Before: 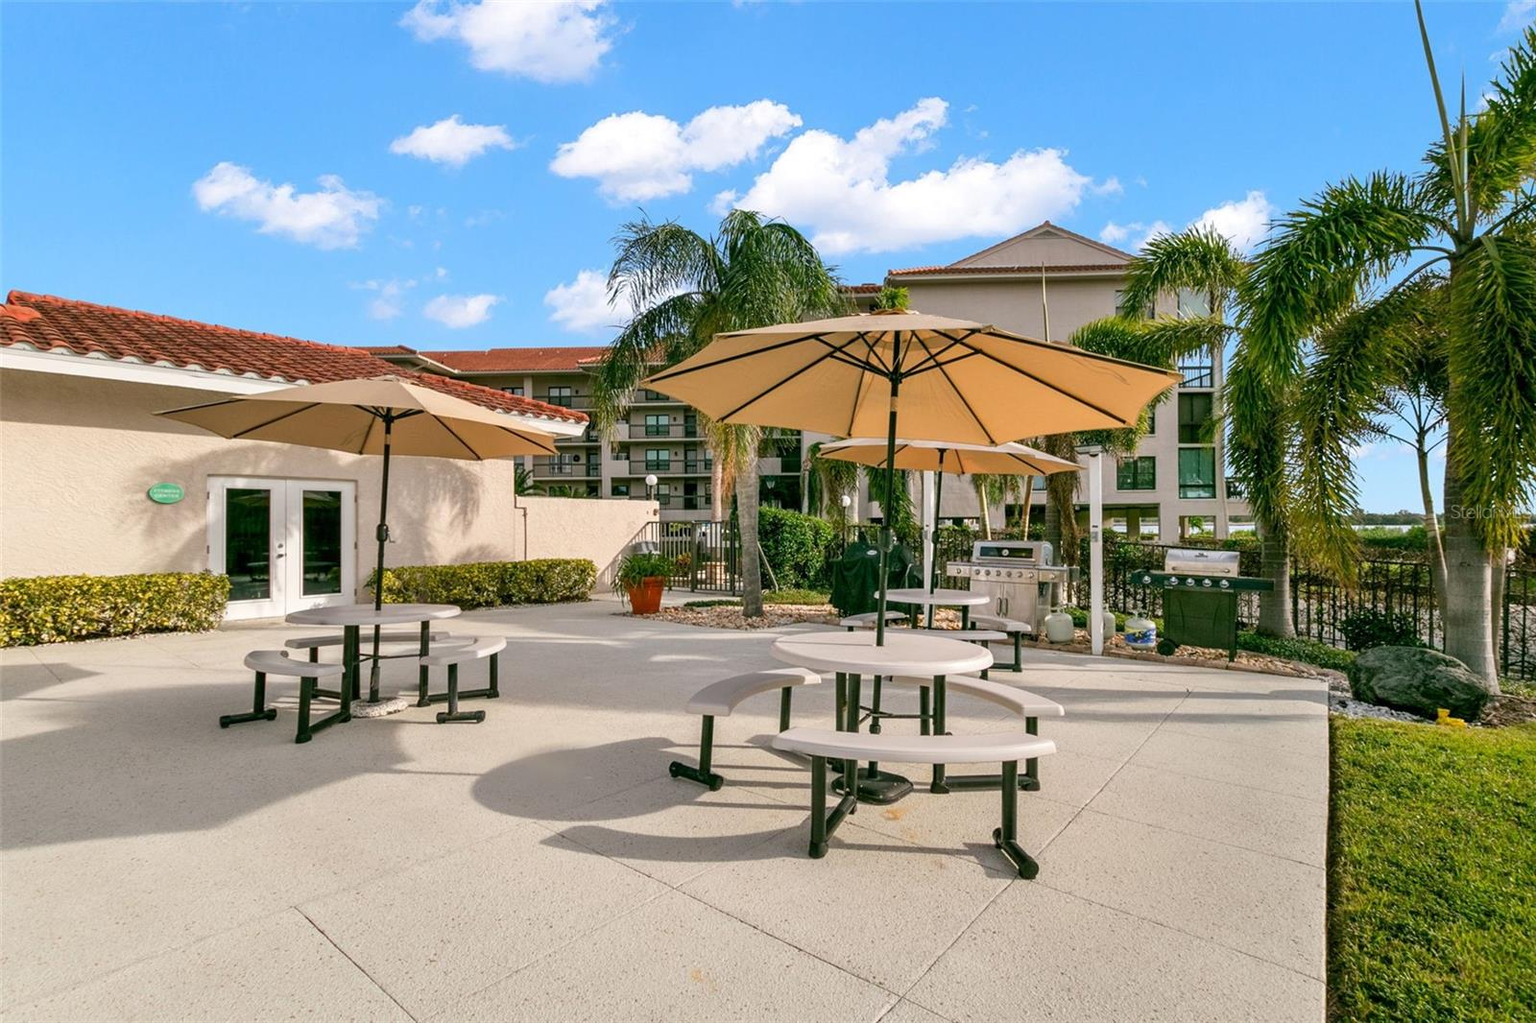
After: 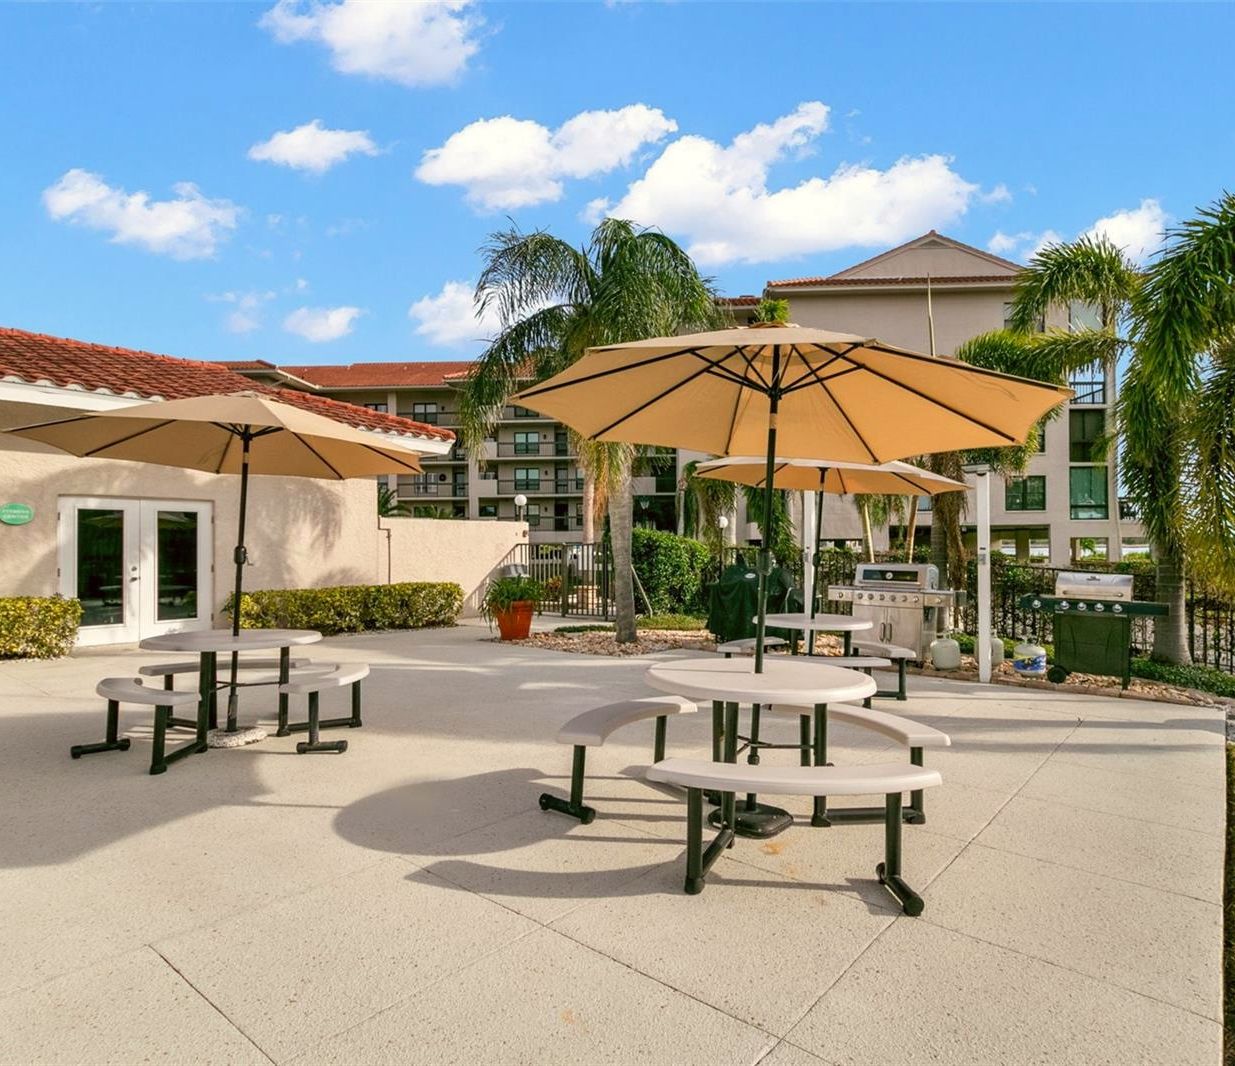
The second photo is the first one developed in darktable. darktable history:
color correction: highlights a* -0.889, highlights b* 4.5, shadows a* 3.51
crop: left 9.903%, right 12.884%
